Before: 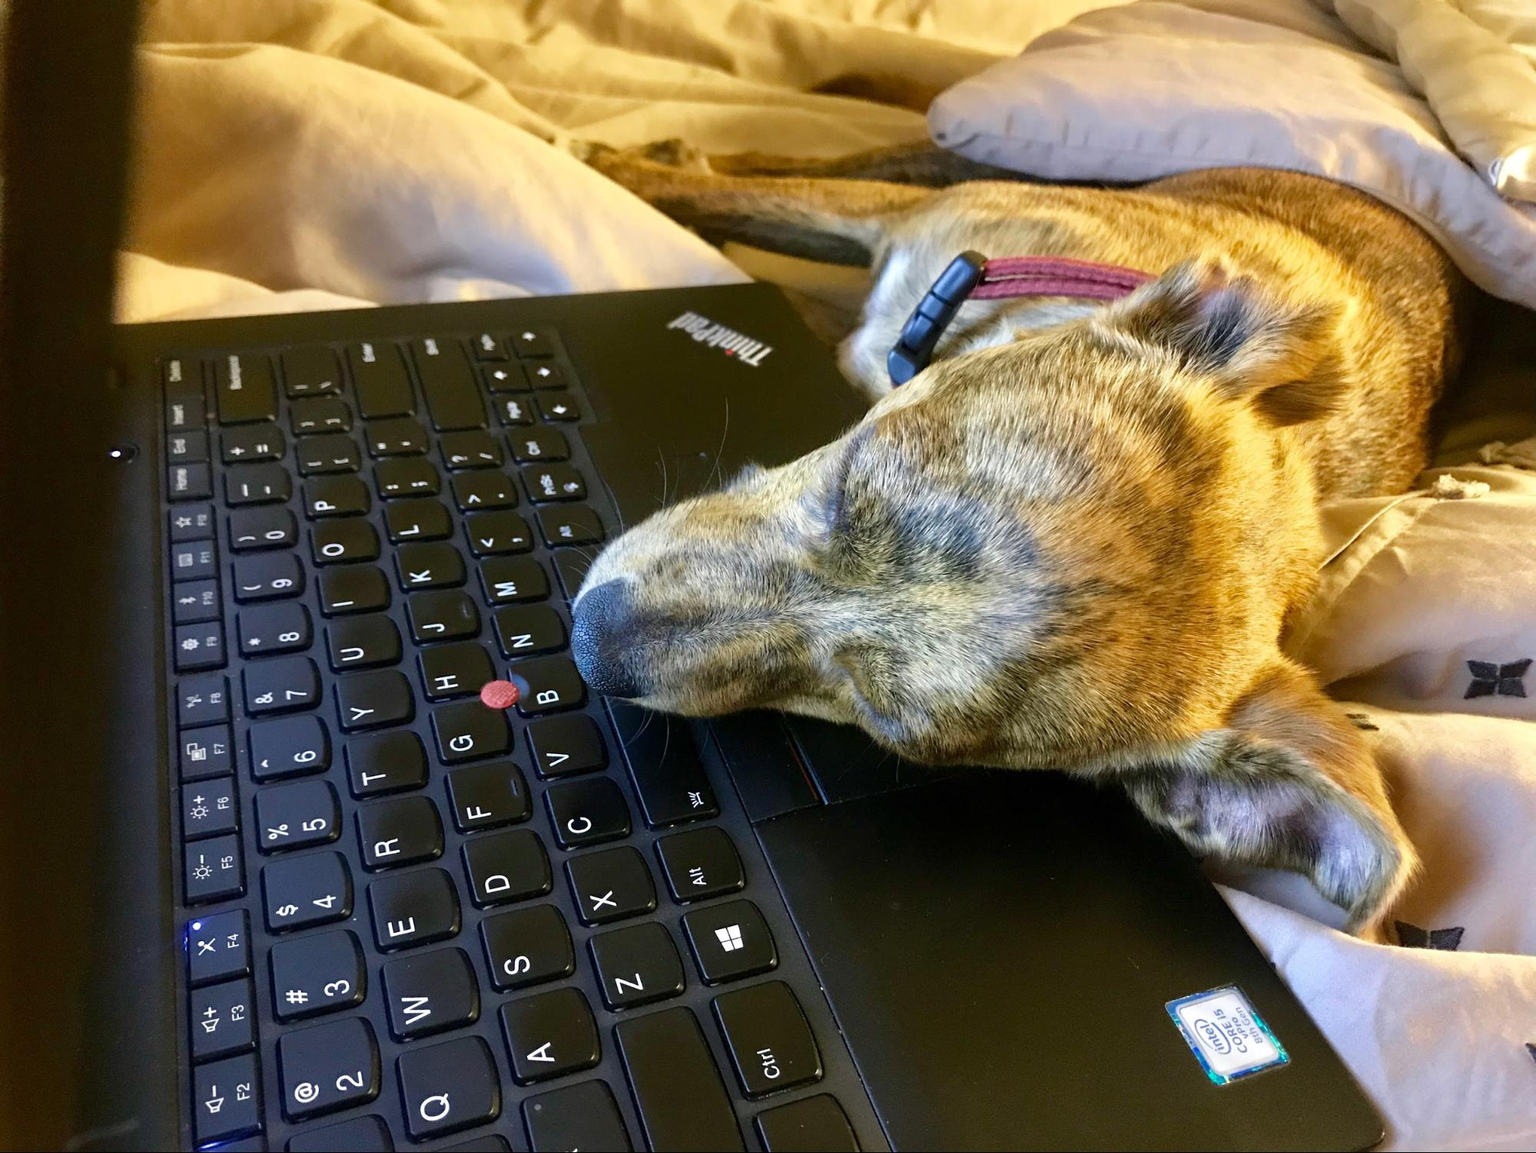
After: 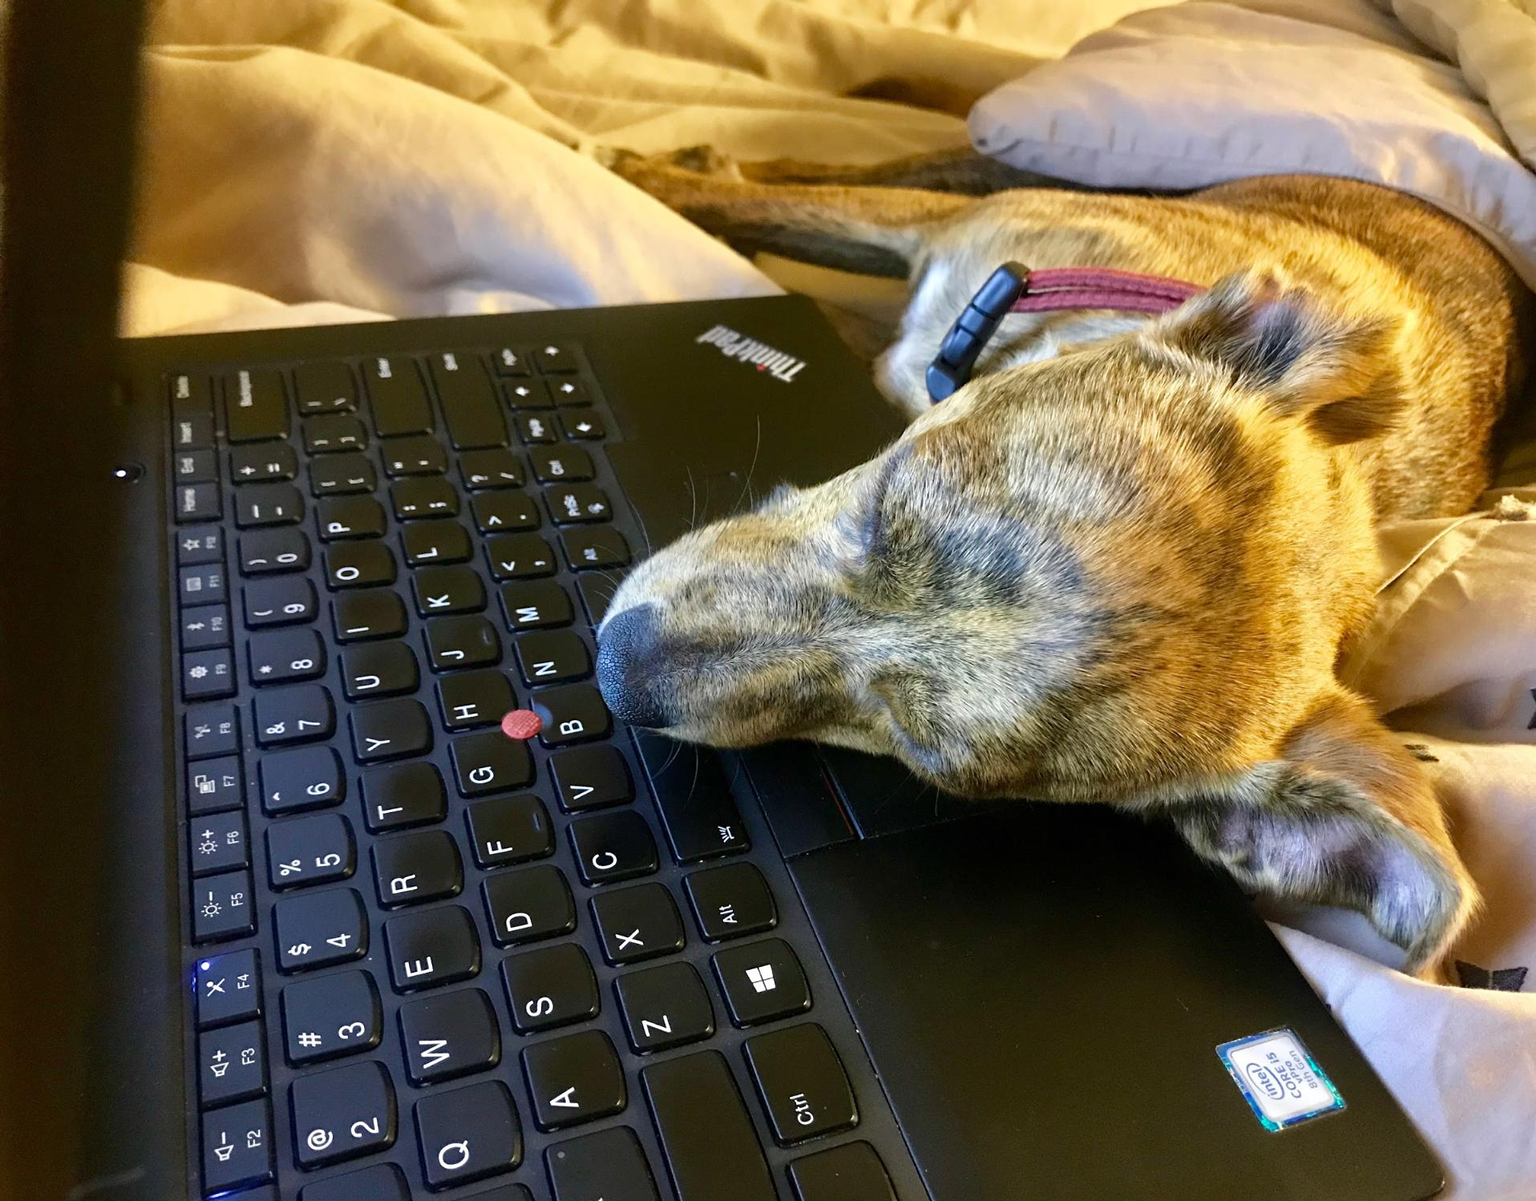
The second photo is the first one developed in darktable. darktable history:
crop: right 4.126%, bottom 0.031%
